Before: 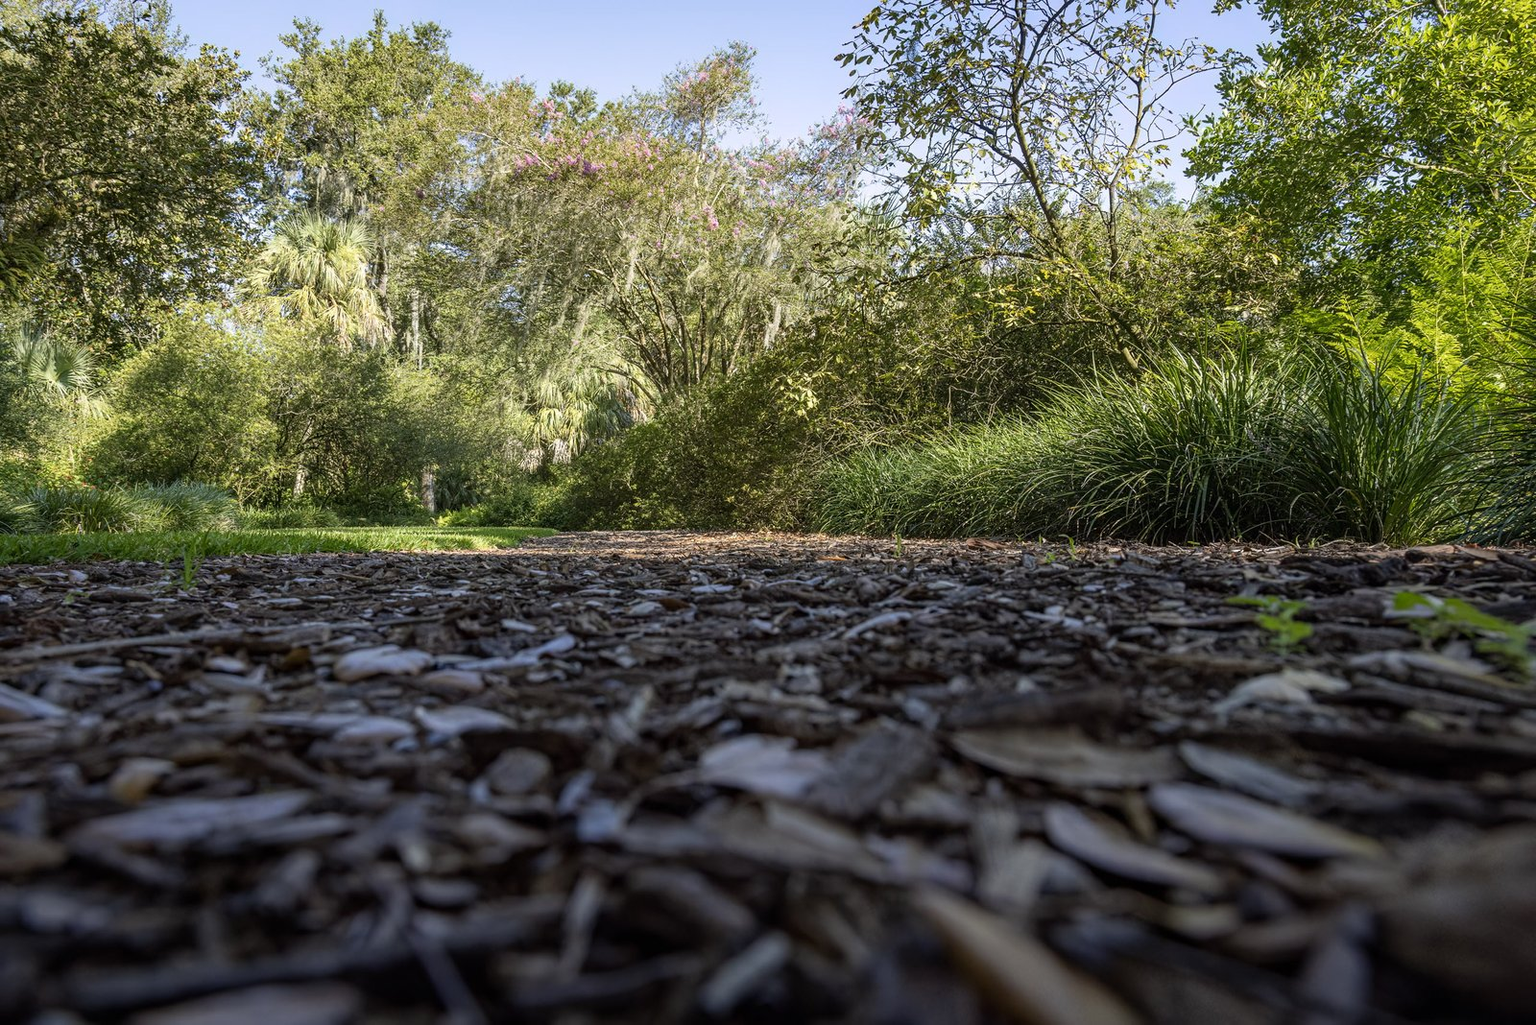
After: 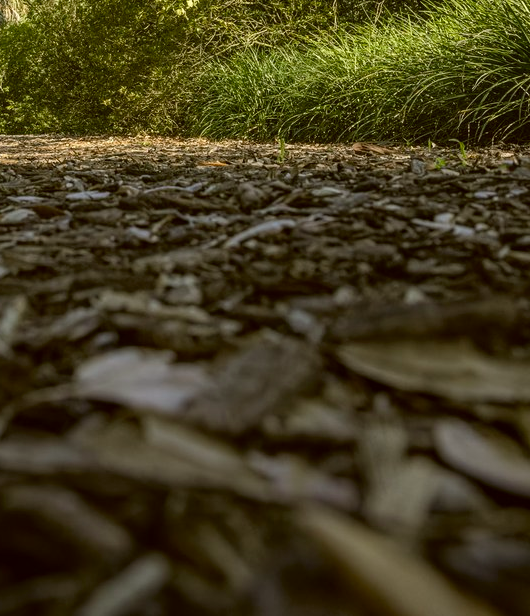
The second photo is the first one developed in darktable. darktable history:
color correction: highlights a* -1.43, highlights b* 10.12, shadows a* 0.395, shadows b* 19.35
crop: left 40.878%, top 39.176%, right 25.993%, bottom 3.081%
